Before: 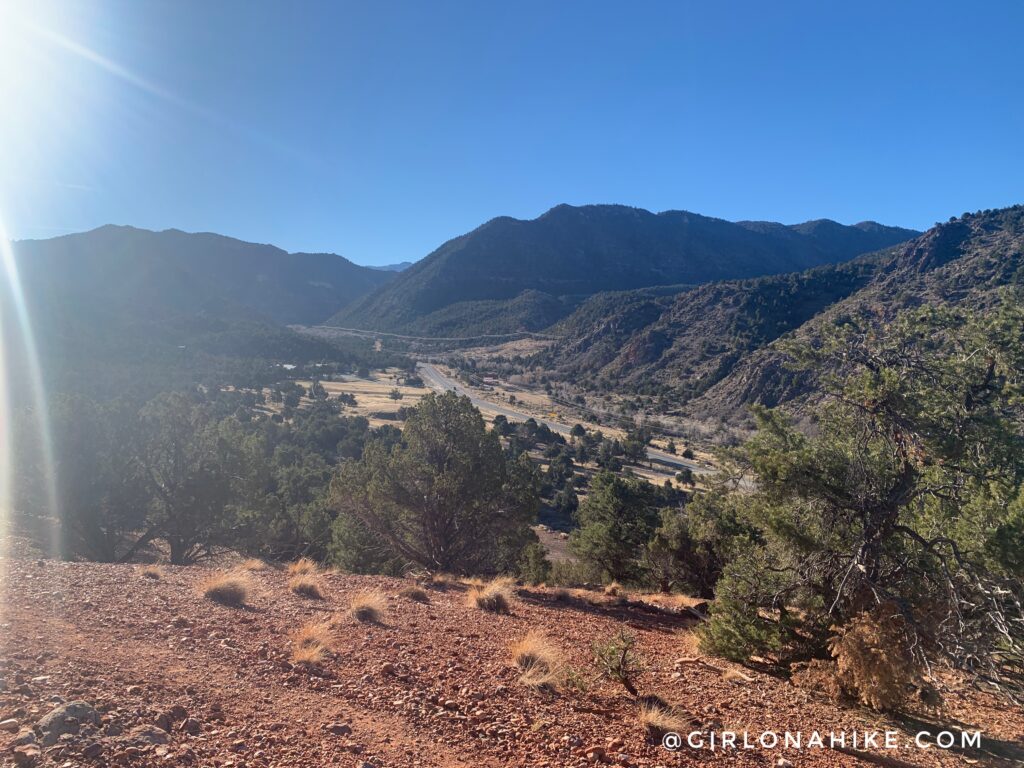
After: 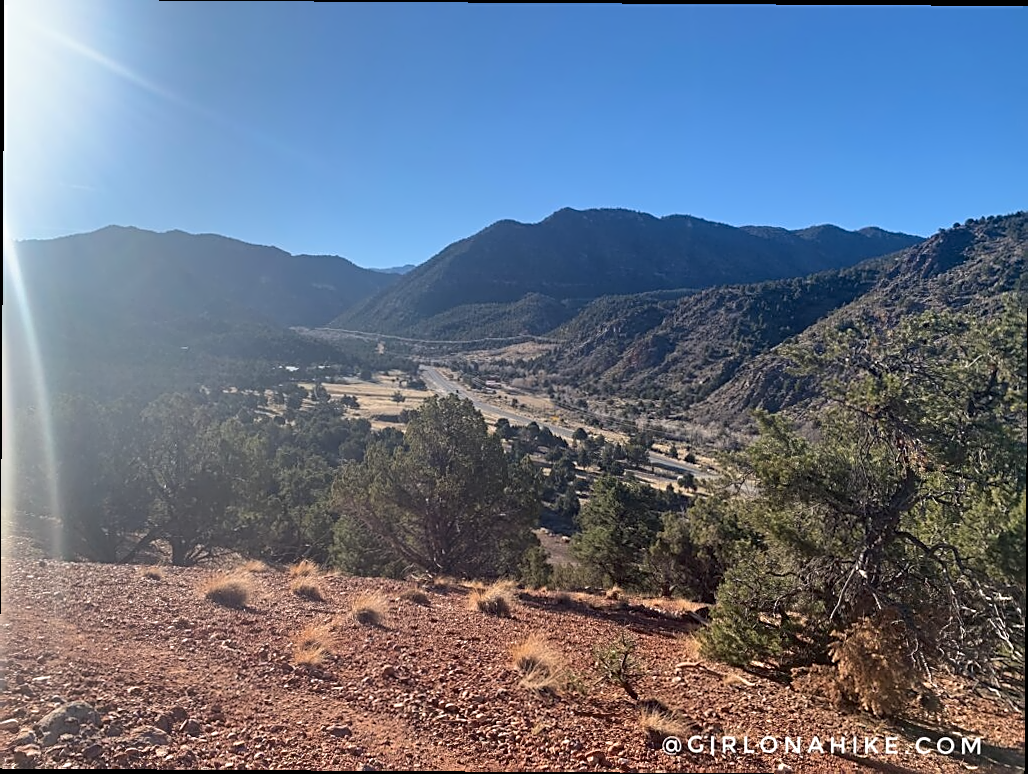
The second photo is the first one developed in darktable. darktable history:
sharpen: on, module defaults
contrast equalizer: y [[0.5, 0.542, 0.583, 0.625, 0.667, 0.708], [0.5 ×6], [0.5 ×6], [0, 0.033, 0.067, 0.1, 0.133, 0.167], [0, 0.05, 0.1, 0.15, 0.2, 0.25]], mix 0.163
crop and rotate: angle -0.371°
